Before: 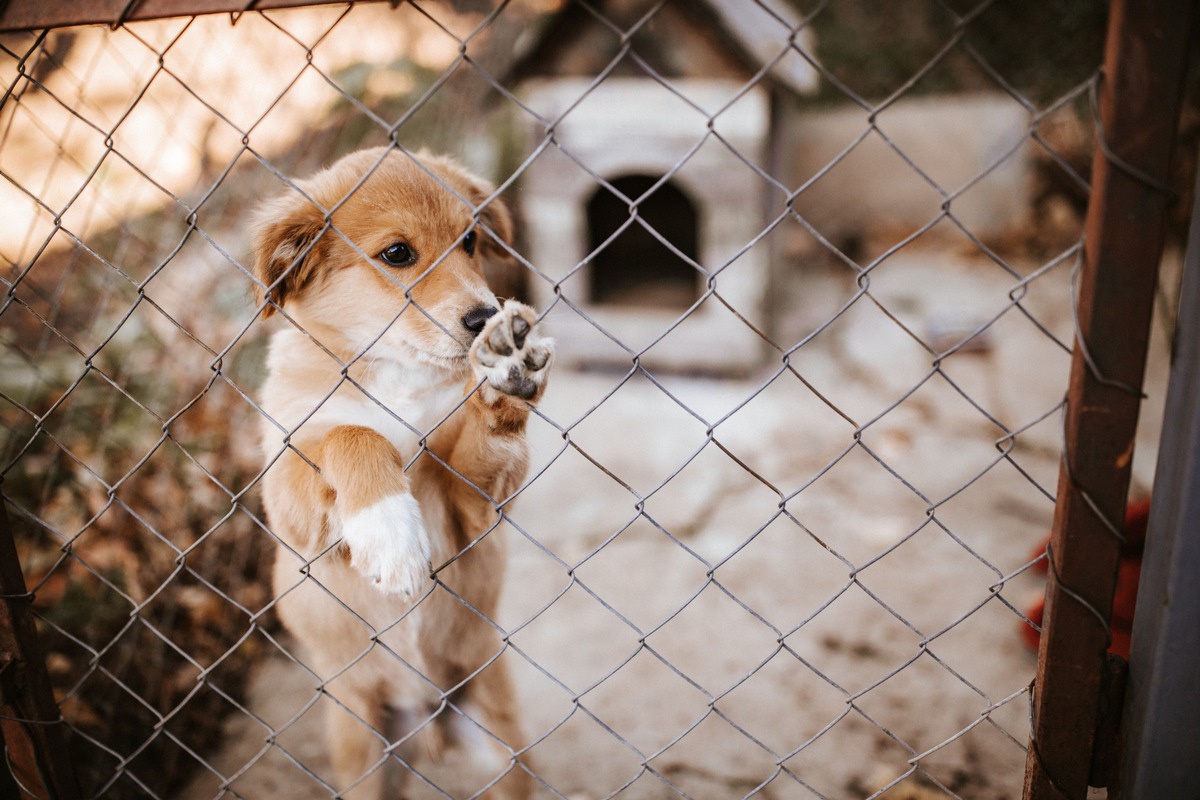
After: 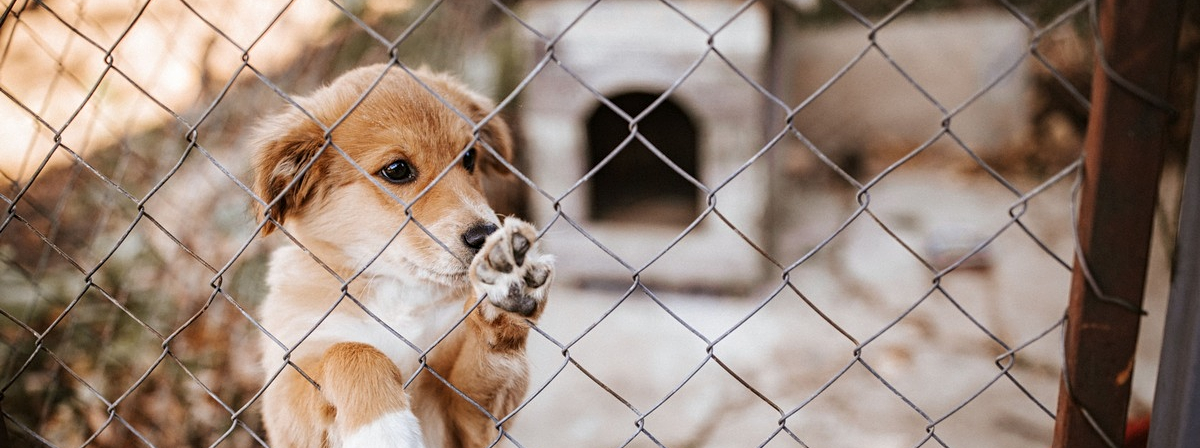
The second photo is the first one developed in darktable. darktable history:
contrast equalizer: octaves 7, y [[0.5, 0.5, 0.5, 0.512, 0.552, 0.62], [0.5 ×6], [0.5 ×4, 0.504, 0.553], [0 ×6], [0 ×6]]
crop and rotate: top 10.443%, bottom 33.491%
